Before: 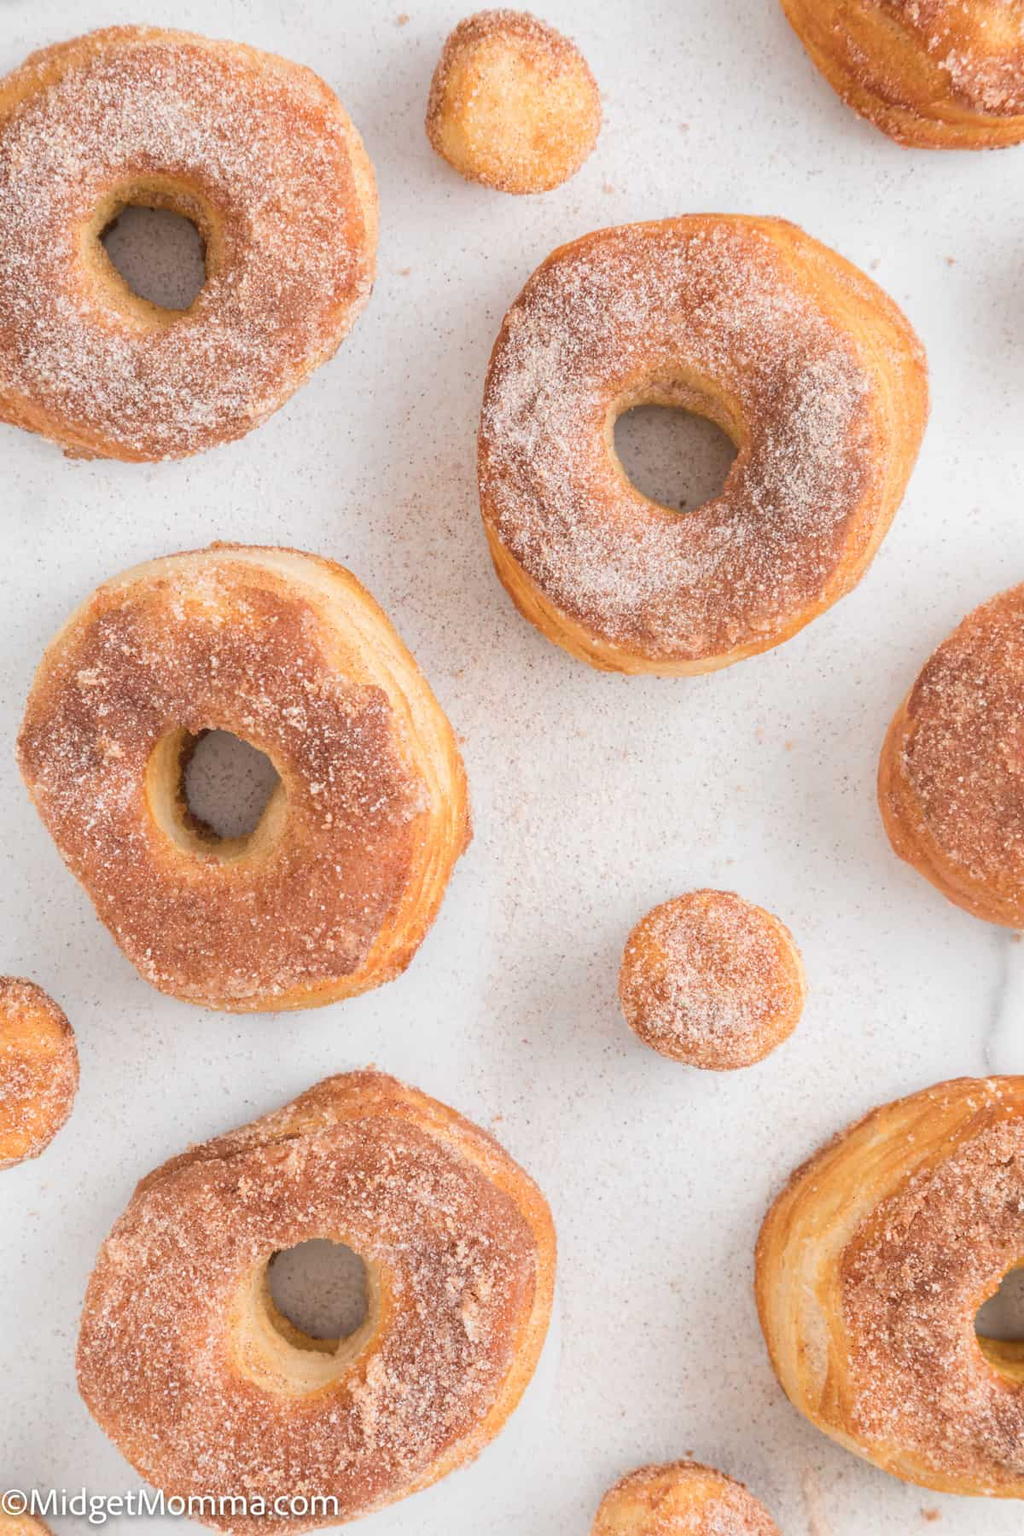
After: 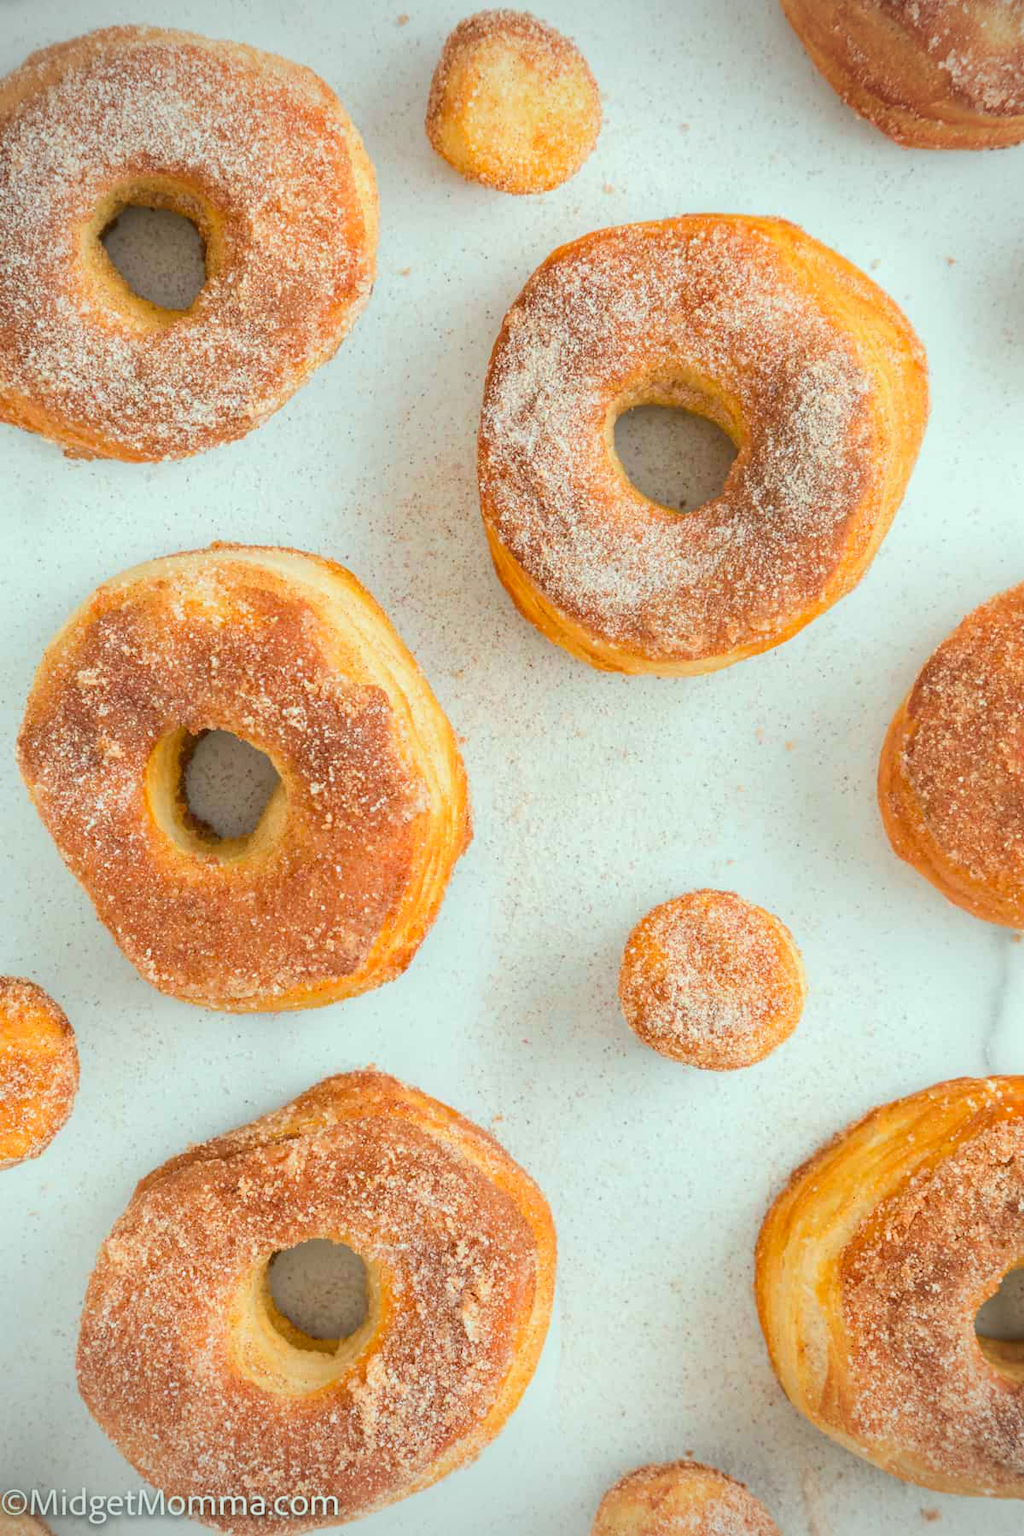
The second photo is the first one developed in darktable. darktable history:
vignetting: fall-off start 79.94%
color correction: highlights a* -7.3, highlights b* 0.901, shadows a* -3.17, saturation 1.41
